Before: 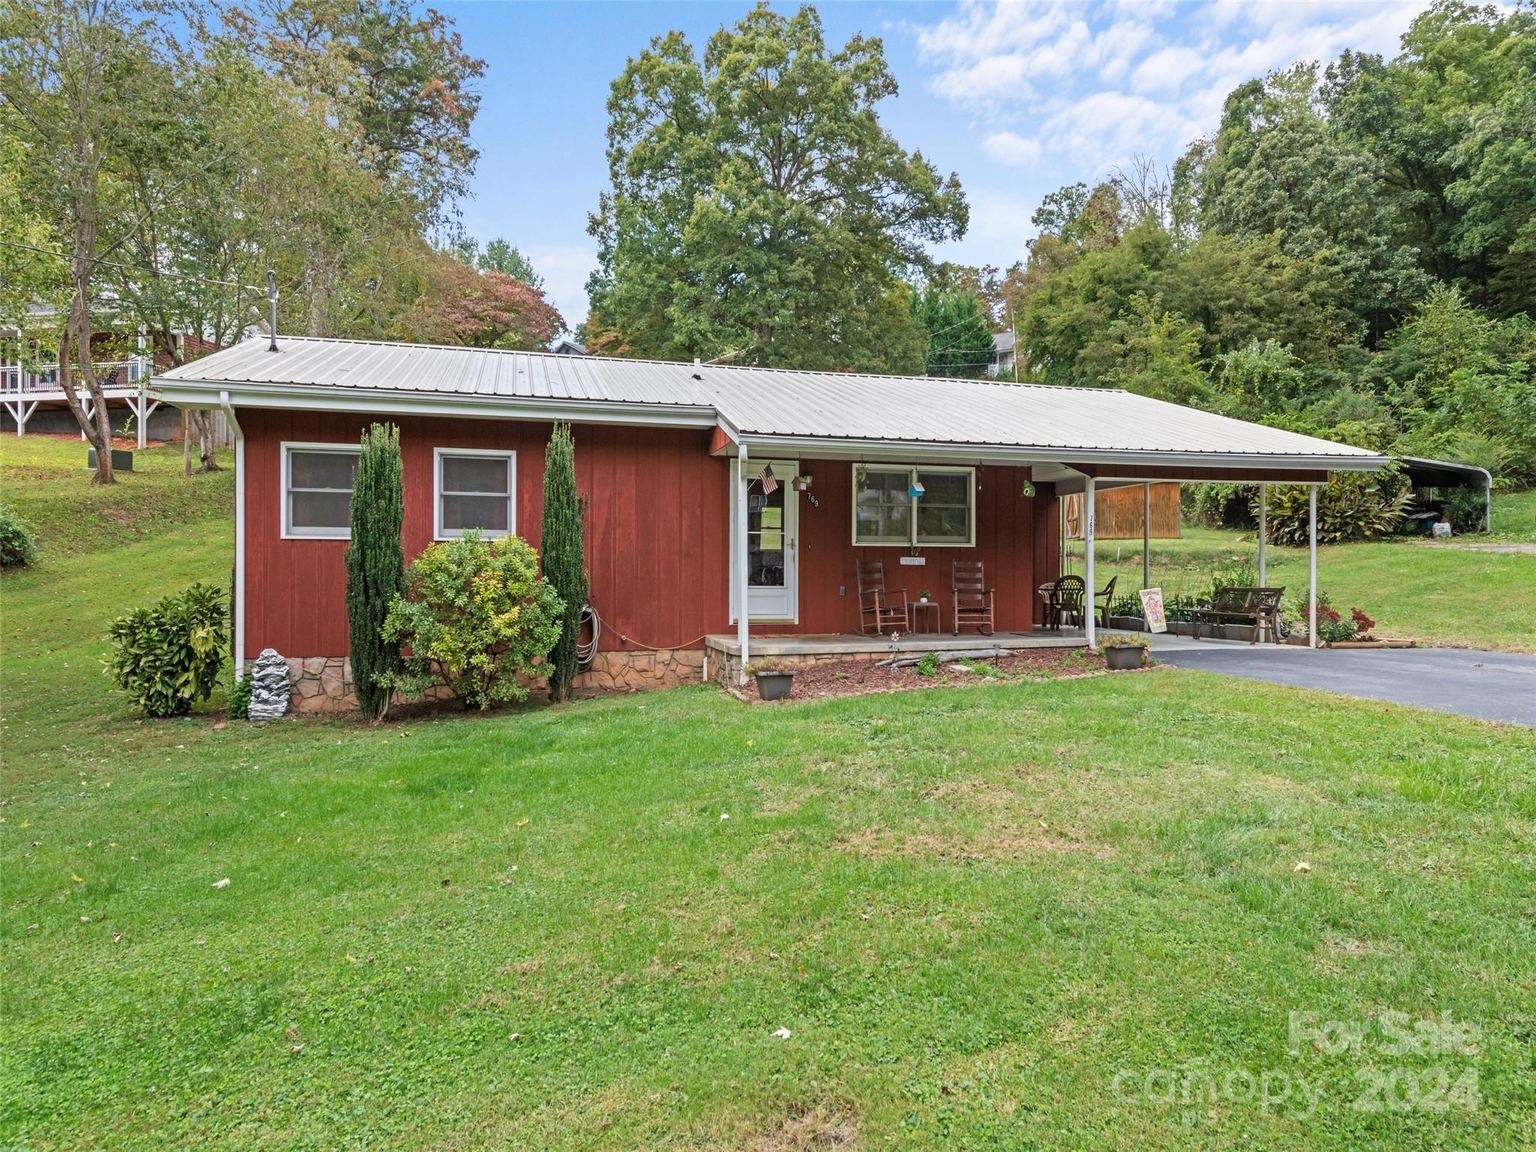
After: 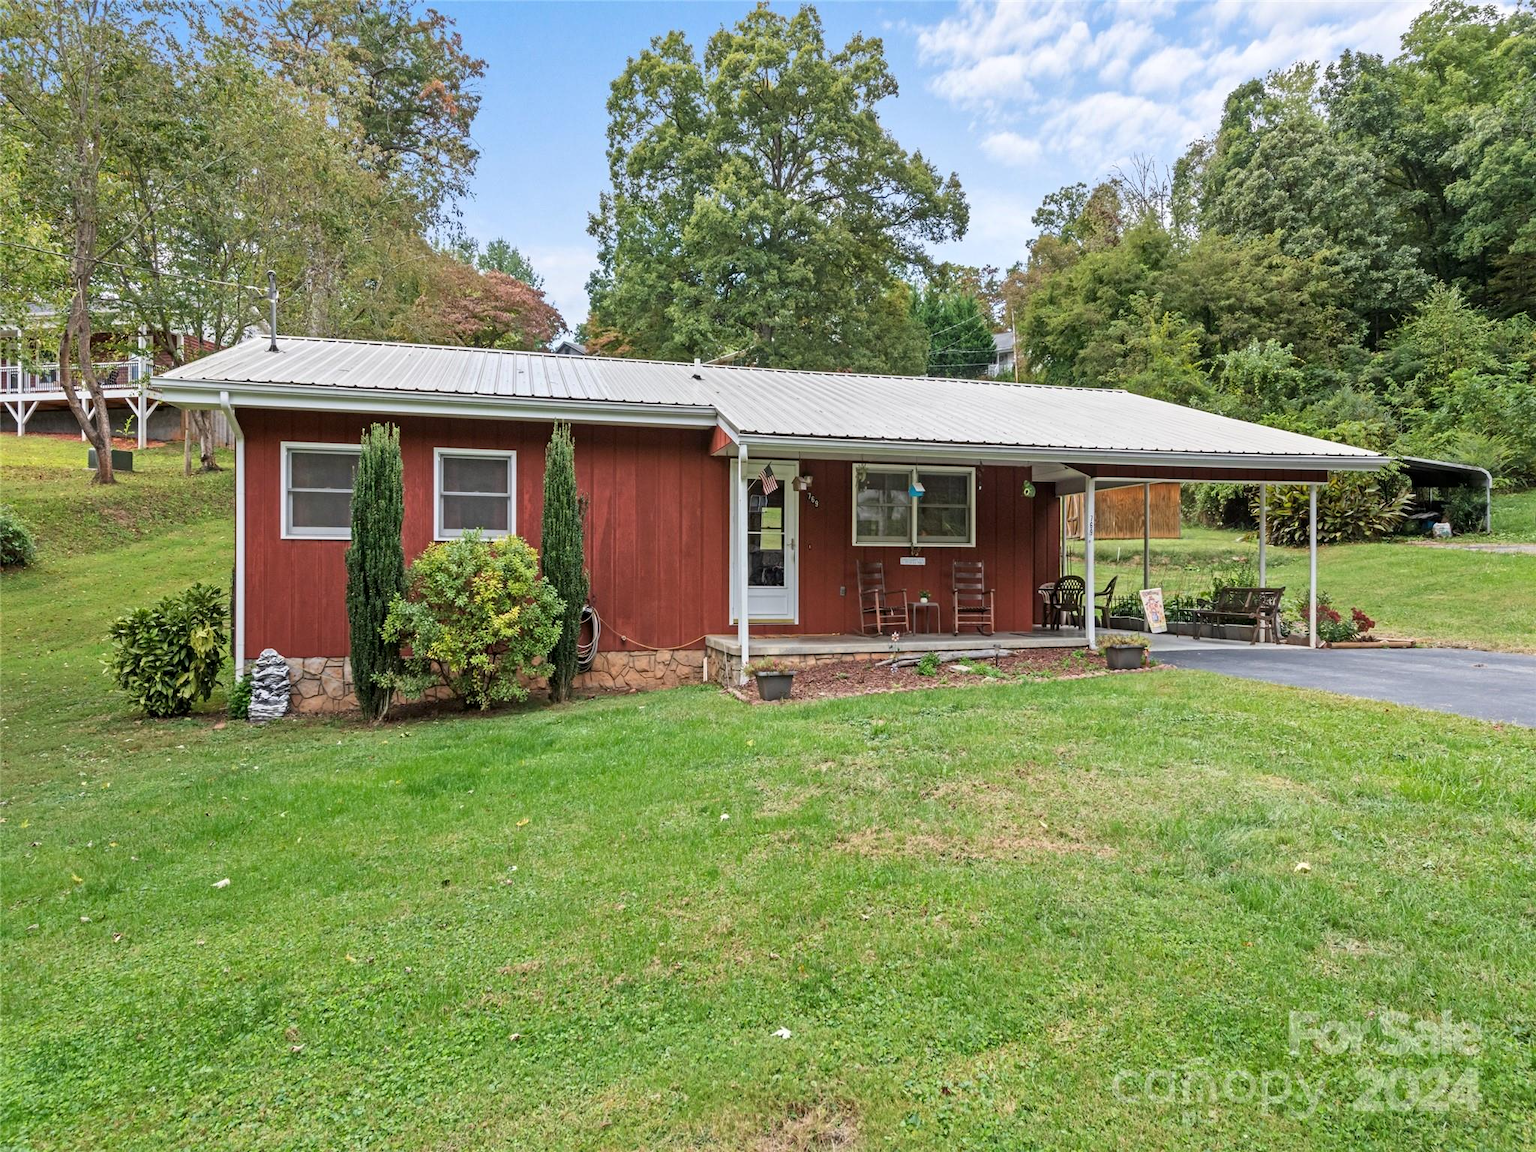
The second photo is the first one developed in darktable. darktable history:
local contrast: mode bilateral grid, contrast 21, coarseness 50, detail 119%, midtone range 0.2
